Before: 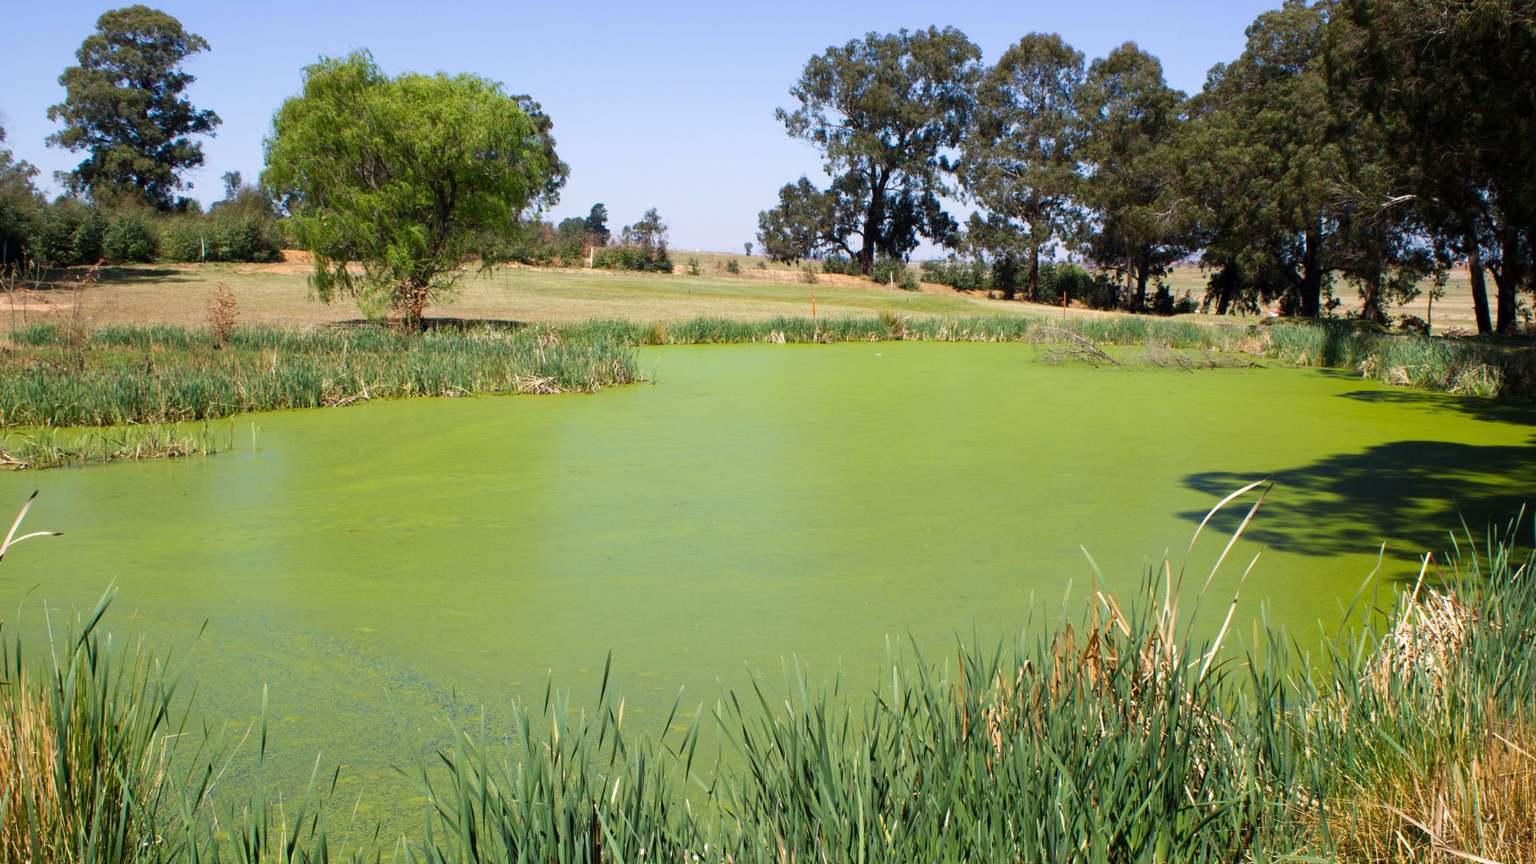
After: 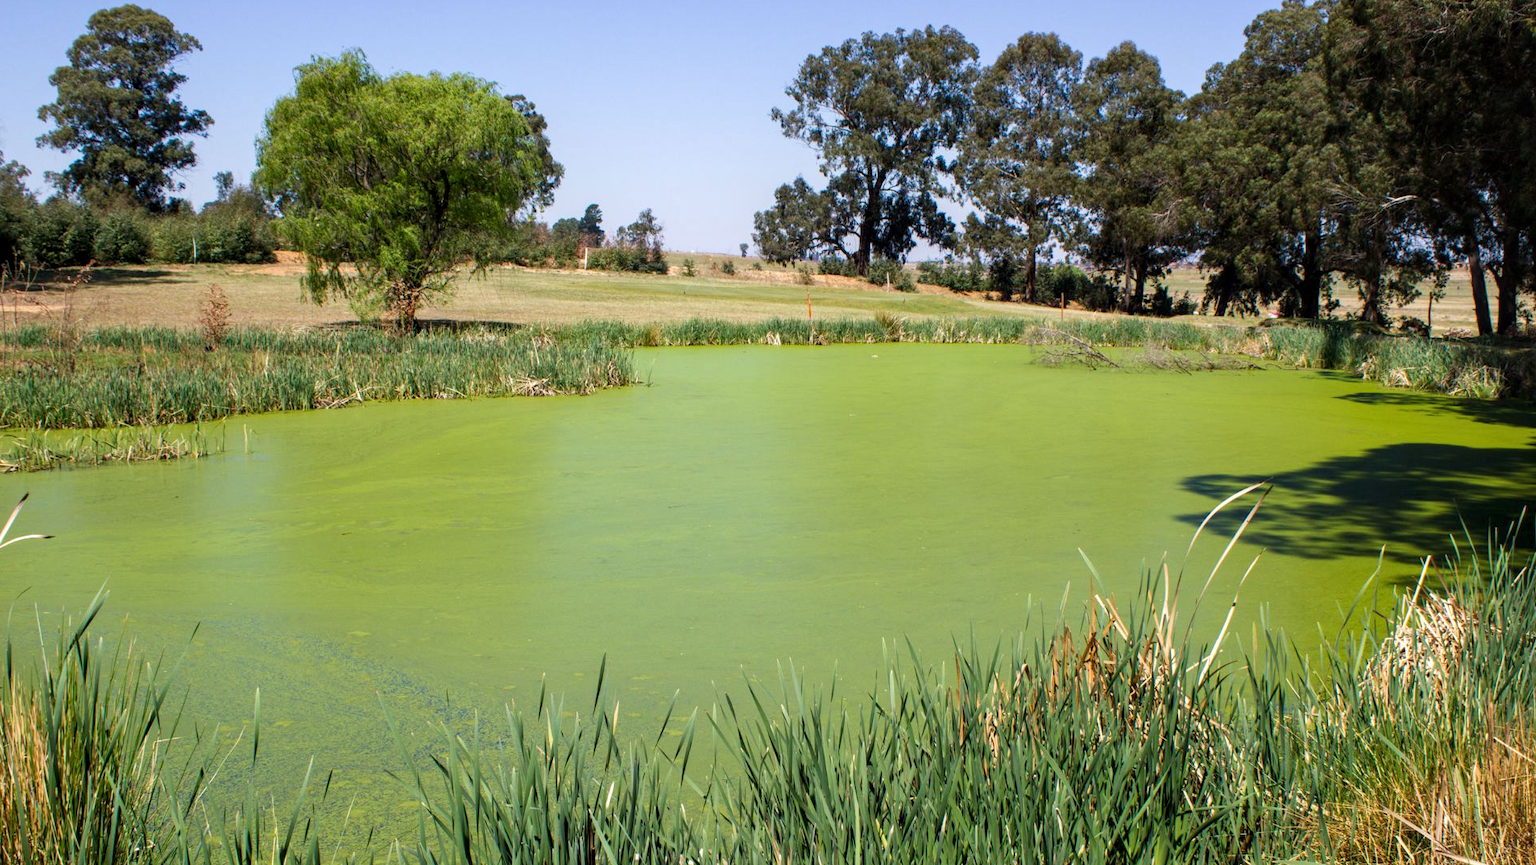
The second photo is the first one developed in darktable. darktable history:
local contrast: on, module defaults
crop and rotate: left 0.676%, top 0.121%, bottom 0.367%
